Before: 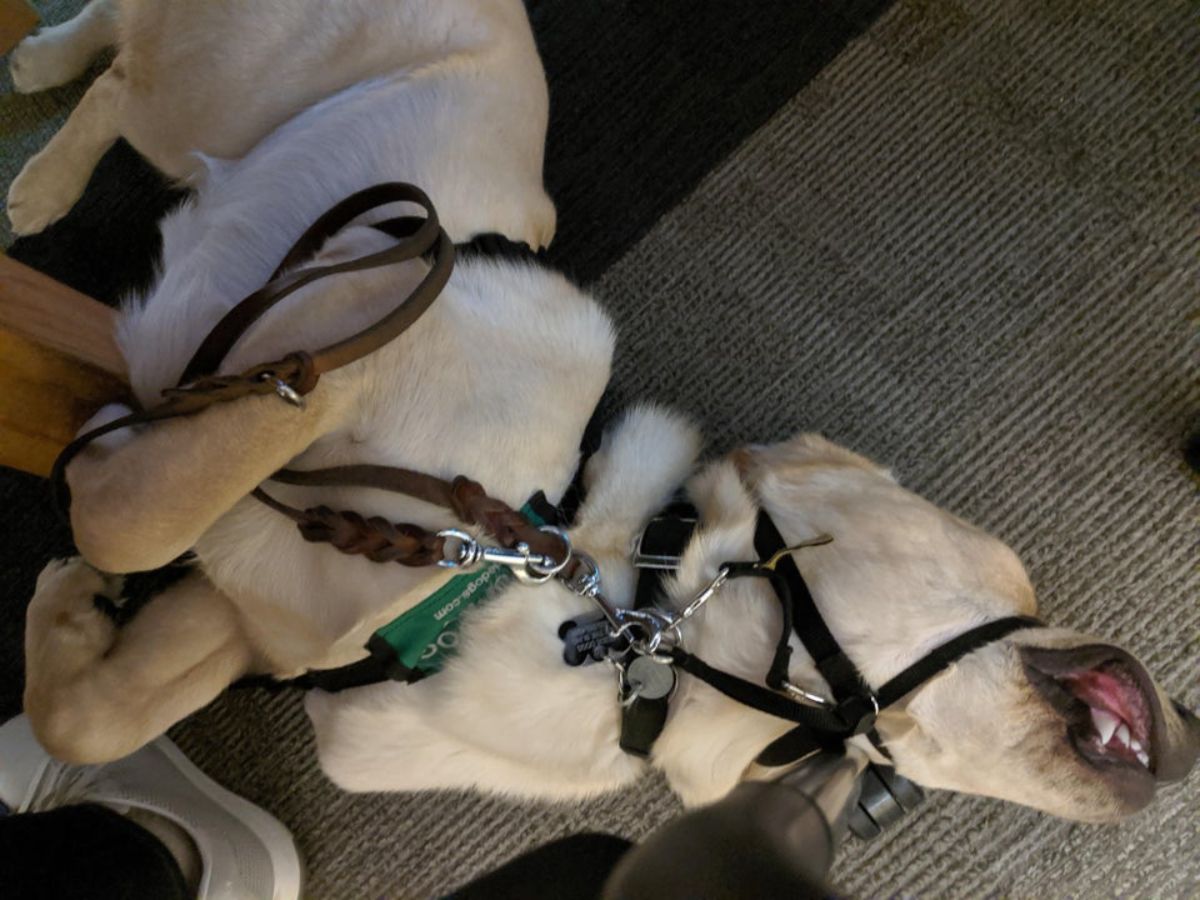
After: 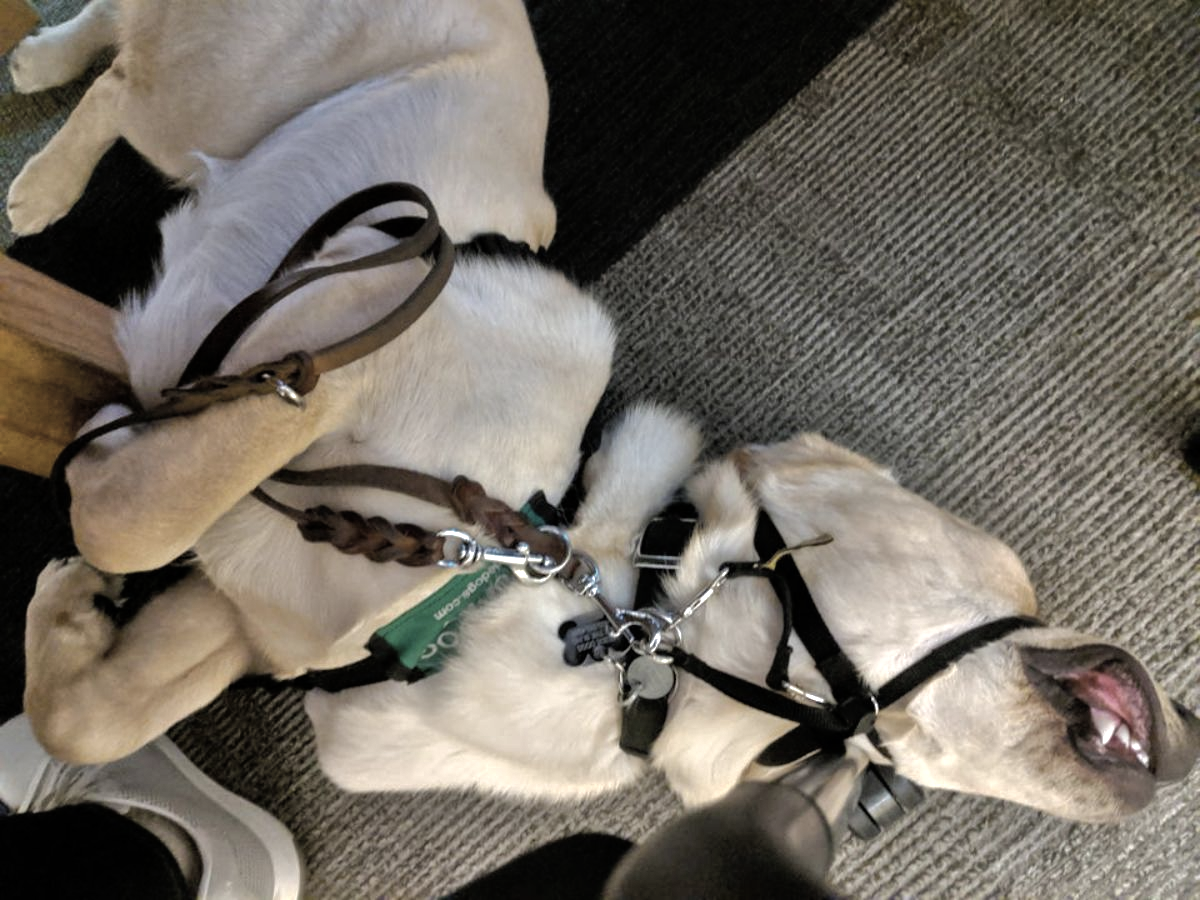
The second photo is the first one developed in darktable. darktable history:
color balance rgb: perceptual saturation grading › global saturation 25.237%, perceptual brilliance grading › highlights 18.305%, perceptual brilliance grading › mid-tones 31.967%, perceptual brilliance grading › shadows -31.283%, global vibrance 20%
base curve: curves: ch0 [(0, 0) (0.74, 0.67) (1, 1)]
color correction: highlights b* 0.035, saturation 0.509
tone equalizer: -7 EV 0.155 EV, -6 EV 0.567 EV, -5 EV 1.19 EV, -4 EV 1.36 EV, -3 EV 1.17 EV, -2 EV 0.6 EV, -1 EV 0.166 EV
